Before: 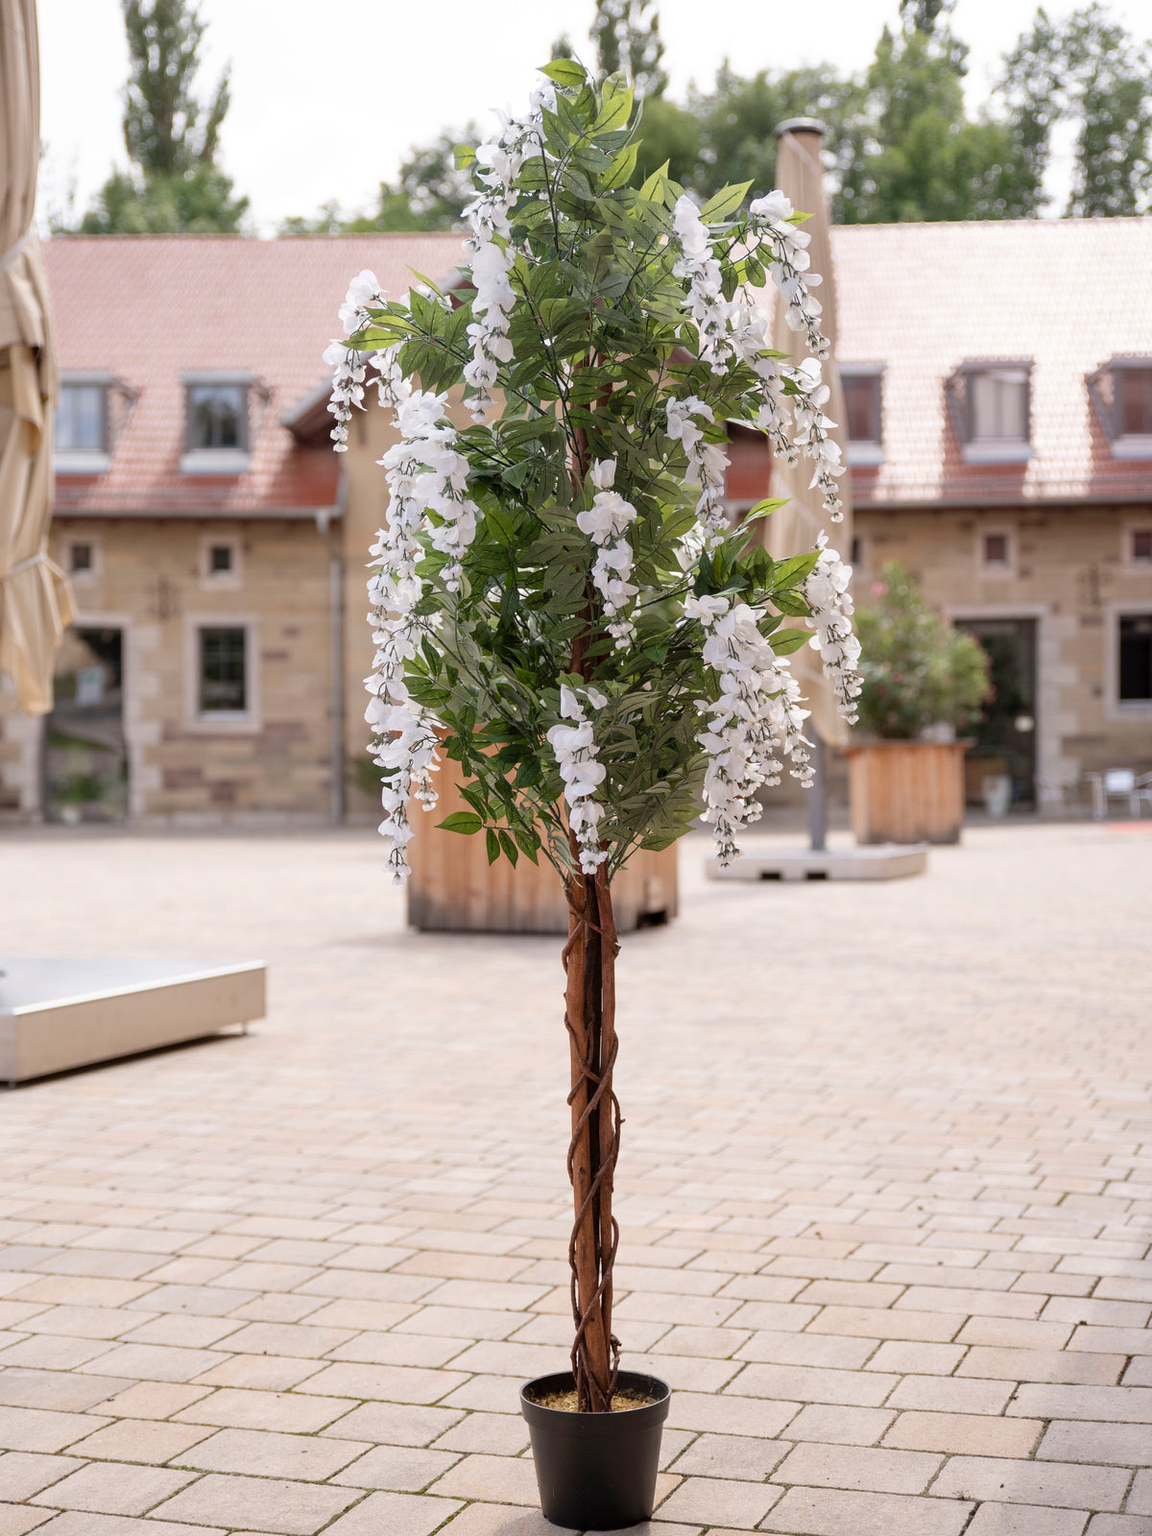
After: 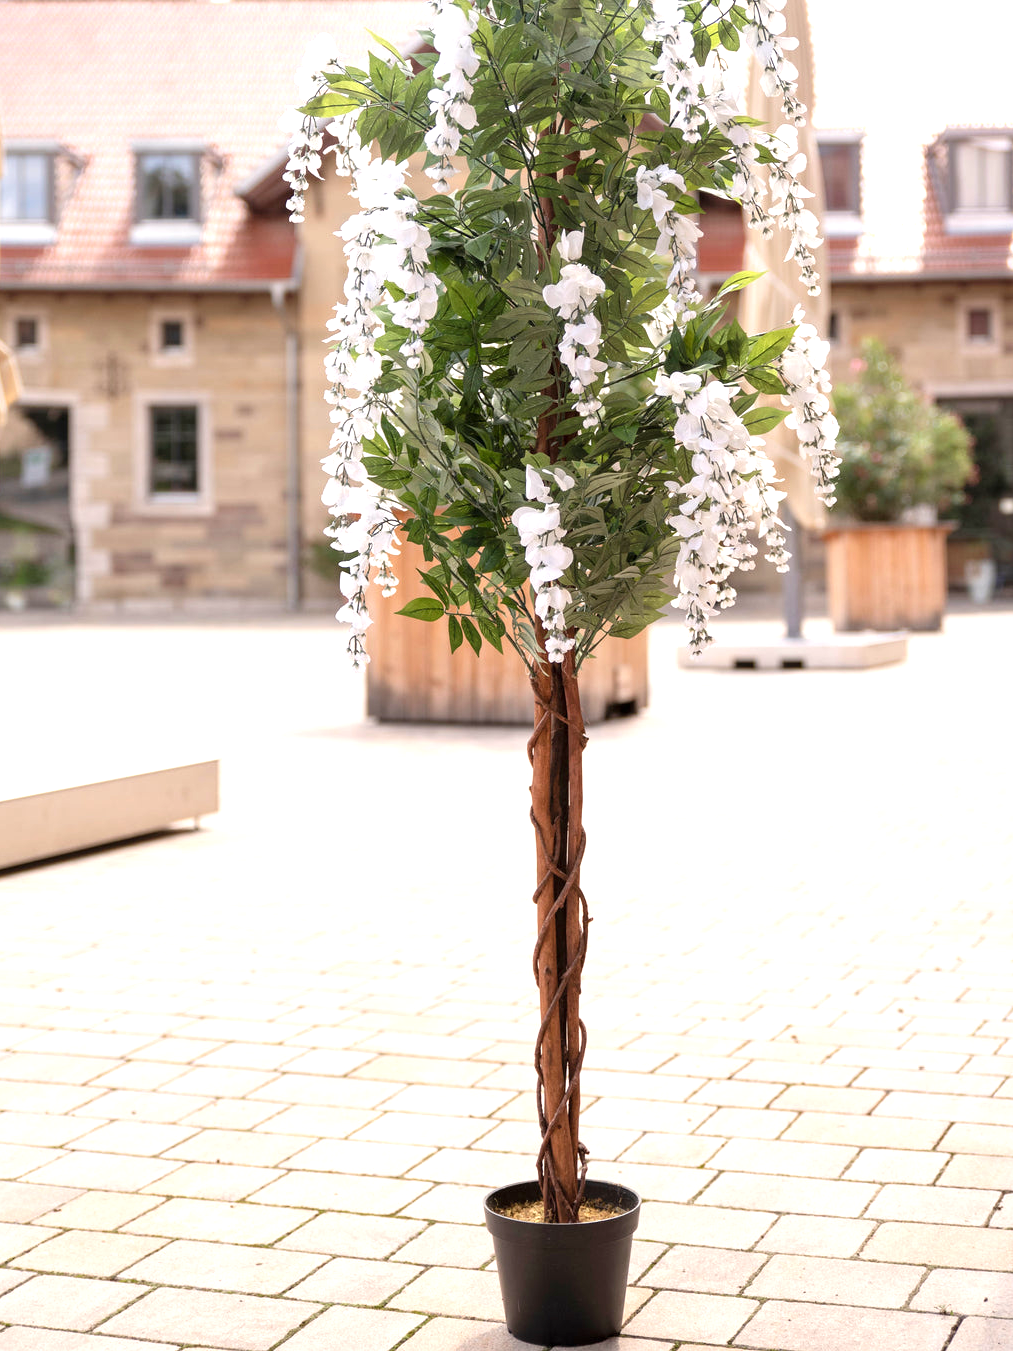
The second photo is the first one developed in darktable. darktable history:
crop and rotate: left 4.842%, top 15.51%, right 10.668%
white balance: red 1.009, blue 0.985
exposure: exposure 0.74 EV, compensate highlight preservation false
